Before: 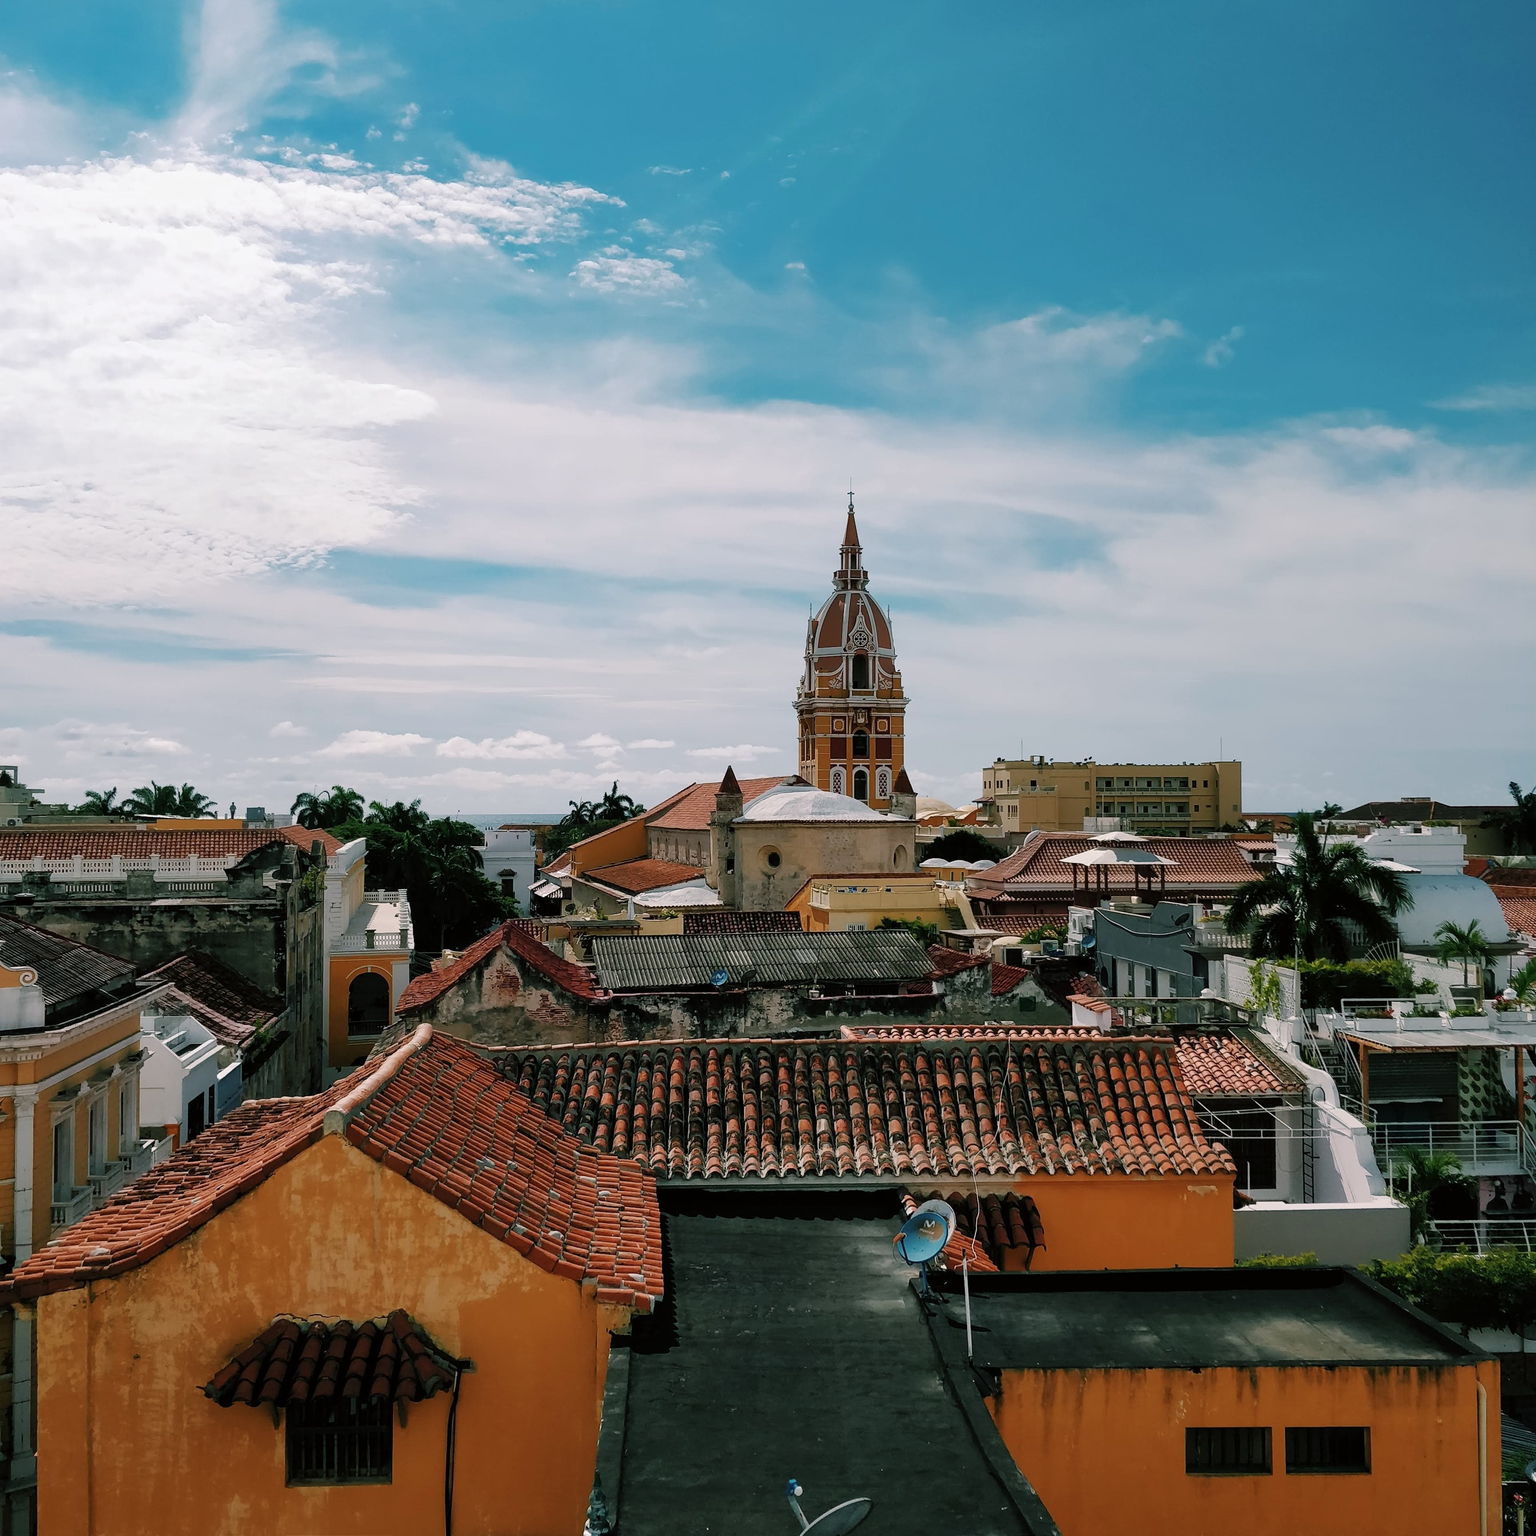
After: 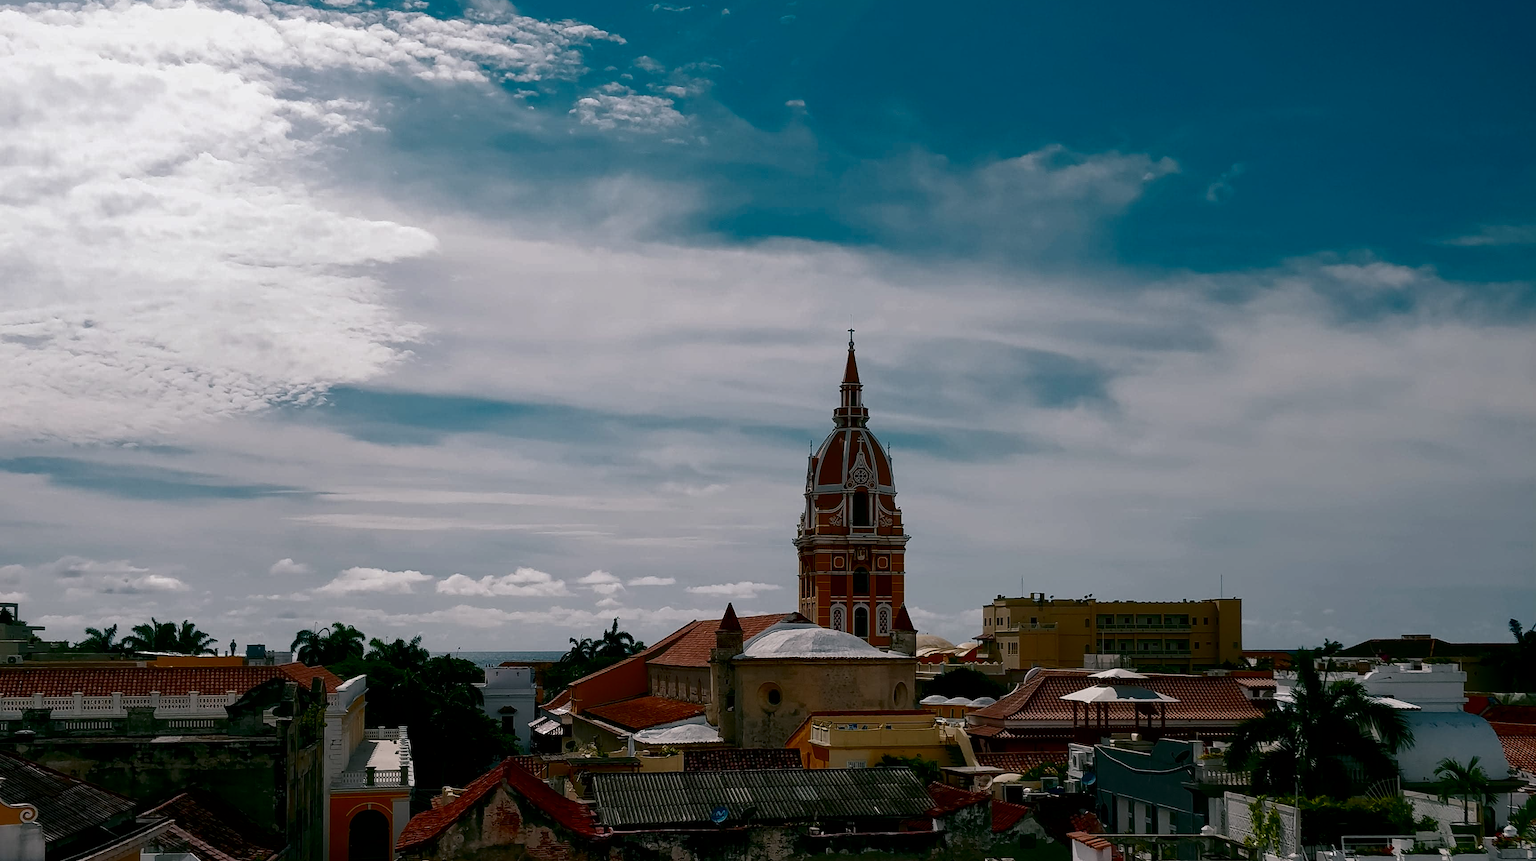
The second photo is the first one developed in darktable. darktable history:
crop and rotate: top 10.628%, bottom 33.242%
contrast brightness saturation: brightness -0.523
